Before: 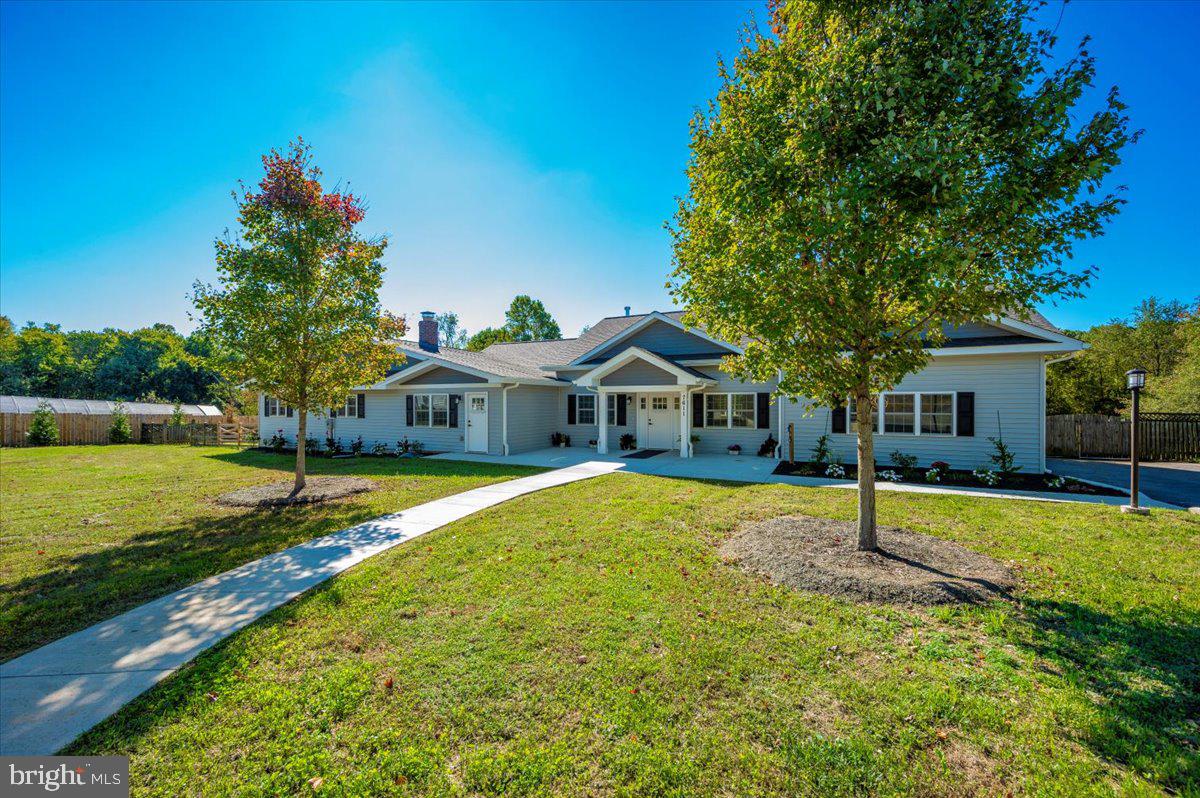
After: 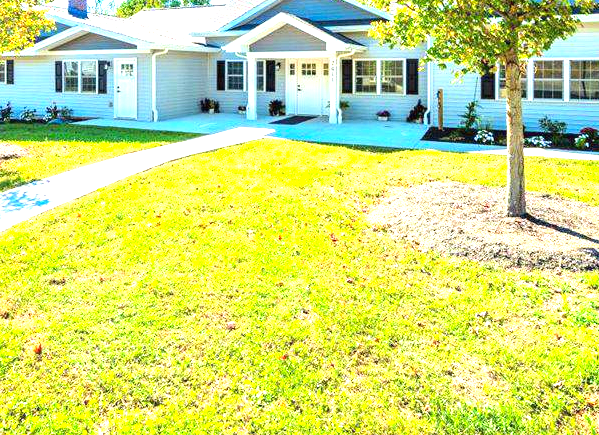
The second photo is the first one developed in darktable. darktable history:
exposure: black level correction 0, exposure 1.996 EV, compensate highlight preservation false
crop: left 29.311%, top 41.921%, right 20.768%, bottom 3.465%
contrast brightness saturation: contrast 0.102, brightness 0.04, saturation 0.088
